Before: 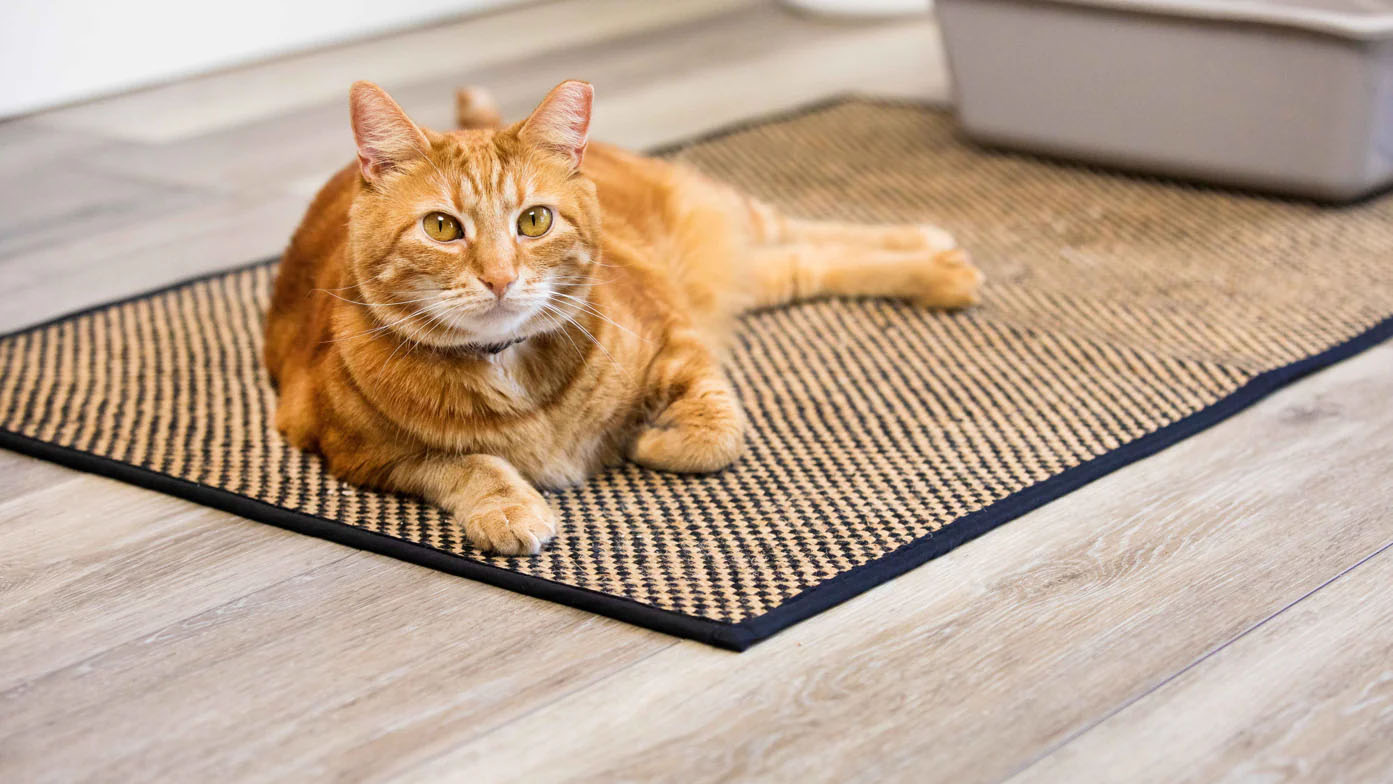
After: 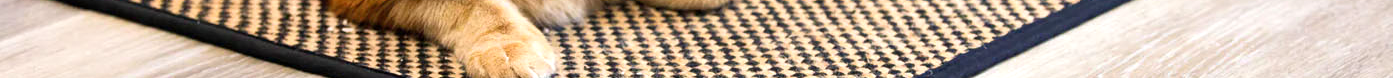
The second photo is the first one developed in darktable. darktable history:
crop and rotate: top 59.084%, bottom 30.916%
exposure: exposure 0.375 EV, compensate highlight preservation false
tone equalizer: on, module defaults
